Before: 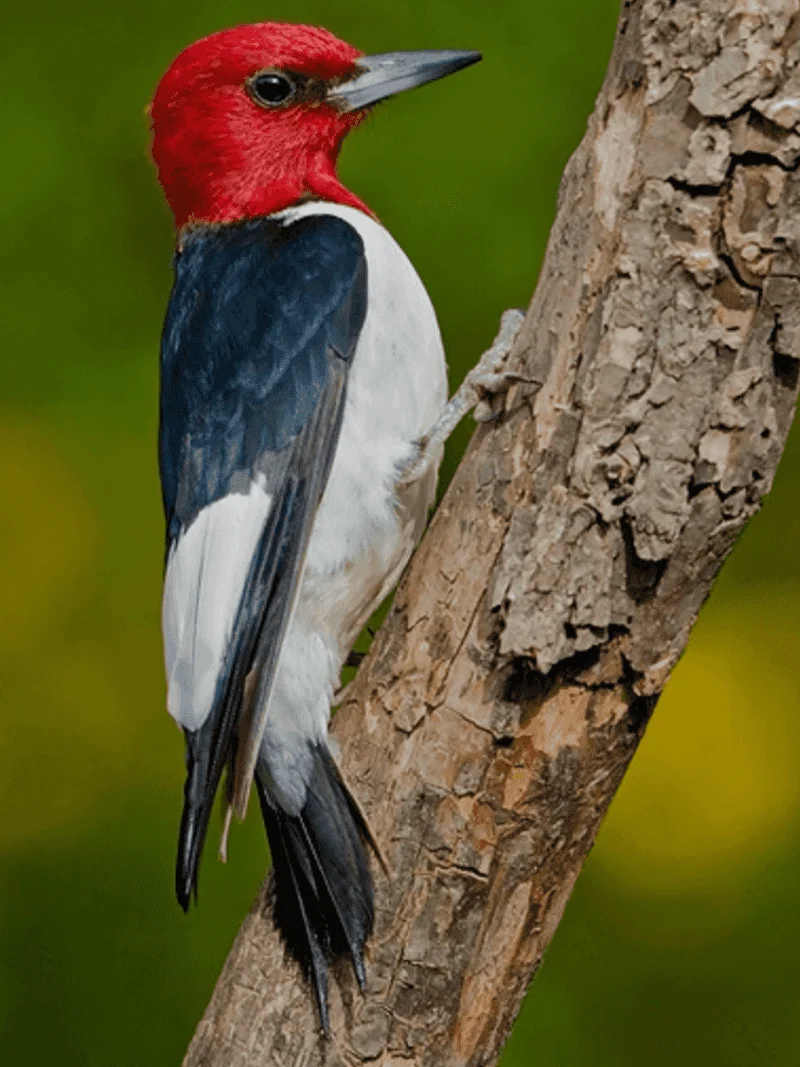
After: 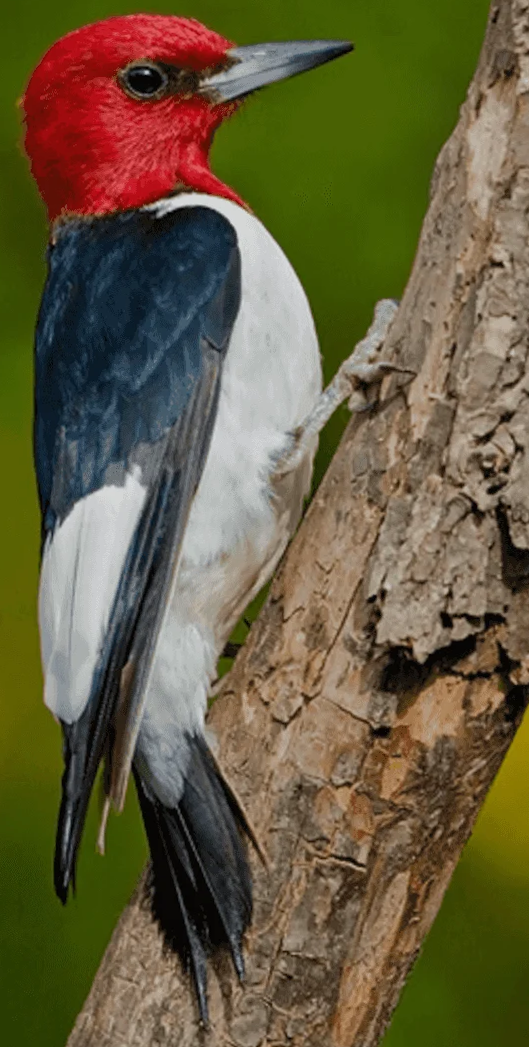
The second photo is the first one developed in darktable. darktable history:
crop and rotate: left 15.546%, right 17.787%
rotate and perspective: rotation -0.45°, automatic cropping original format, crop left 0.008, crop right 0.992, crop top 0.012, crop bottom 0.988
